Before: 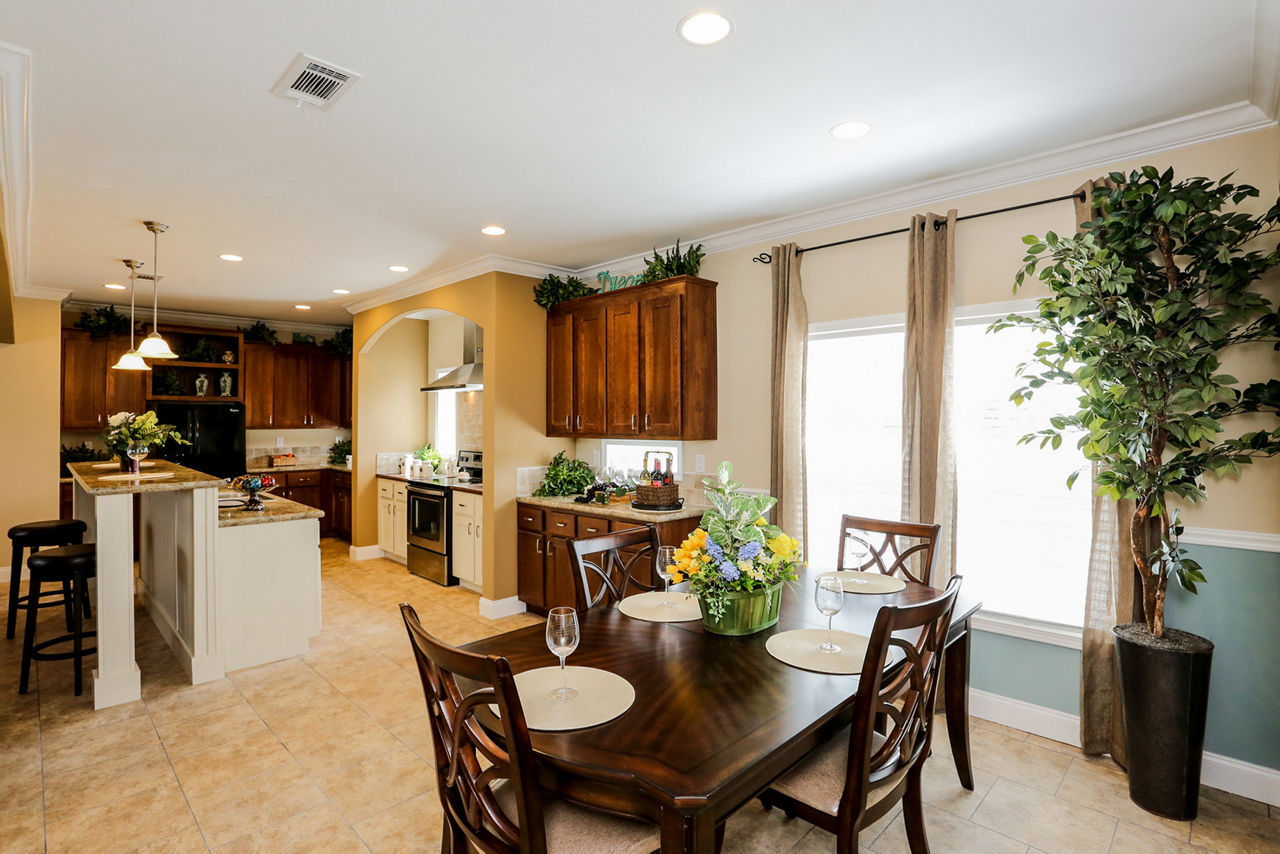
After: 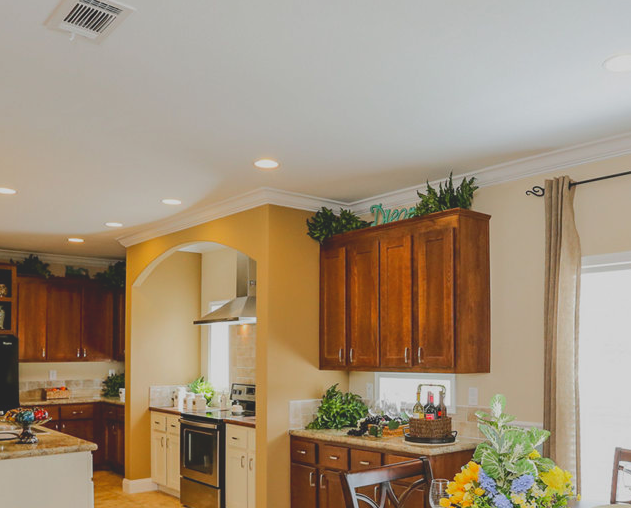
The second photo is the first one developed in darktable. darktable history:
crop: left 17.744%, top 7.931%, right 32.935%, bottom 32.557%
tone equalizer: smoothing diameter 24.94%, edges refinement/feathering 8.54, preserve details guided filter
contrast brightness saturation: contrast -0.291
